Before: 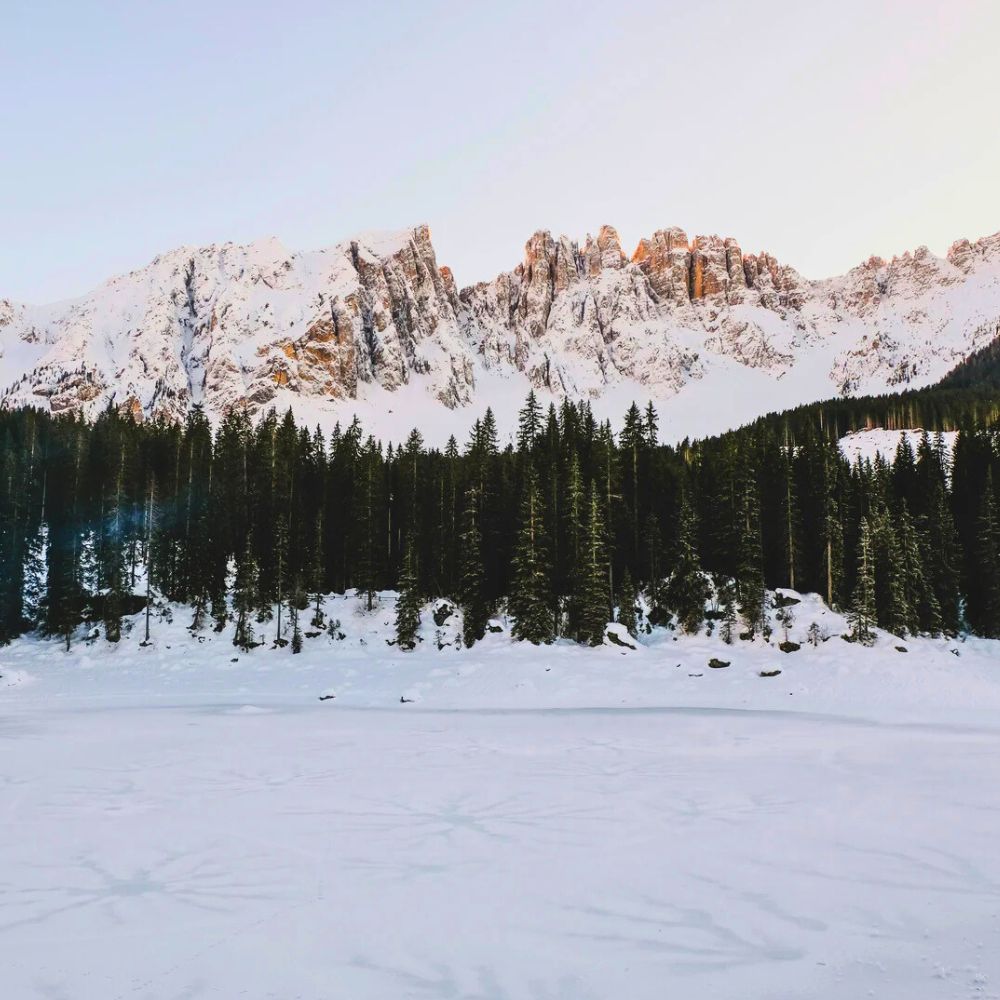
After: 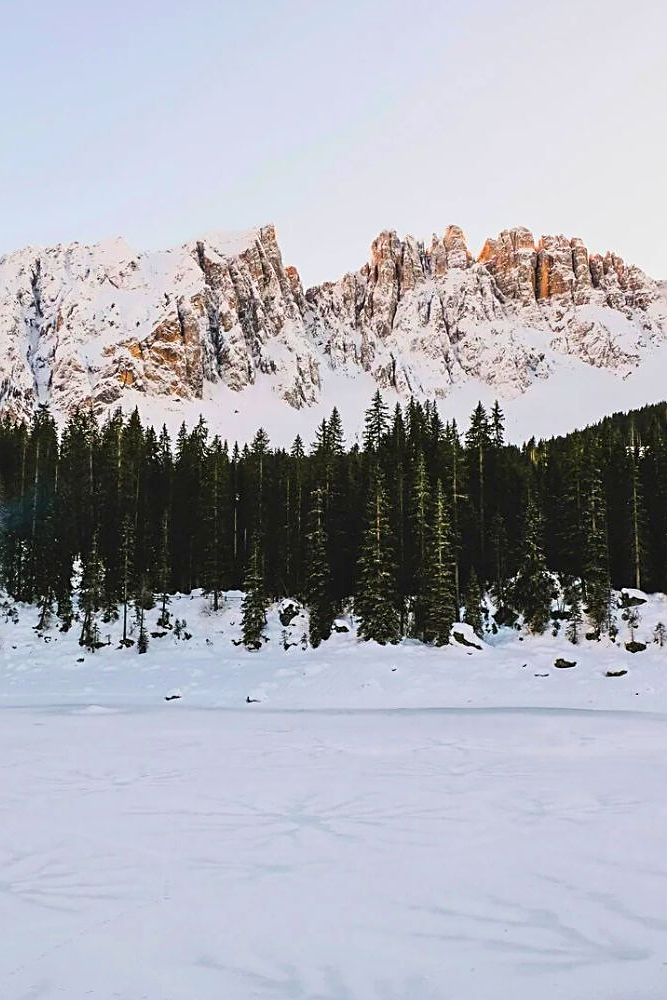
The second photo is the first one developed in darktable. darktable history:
color balance rgb: on, module defaults
exposure: black level correction 0.001, exposure 0.014 EV, compensate highlight preservation false
sharpen: on, module defaults
crop and rotate: left 15.446%, right 17.836%
